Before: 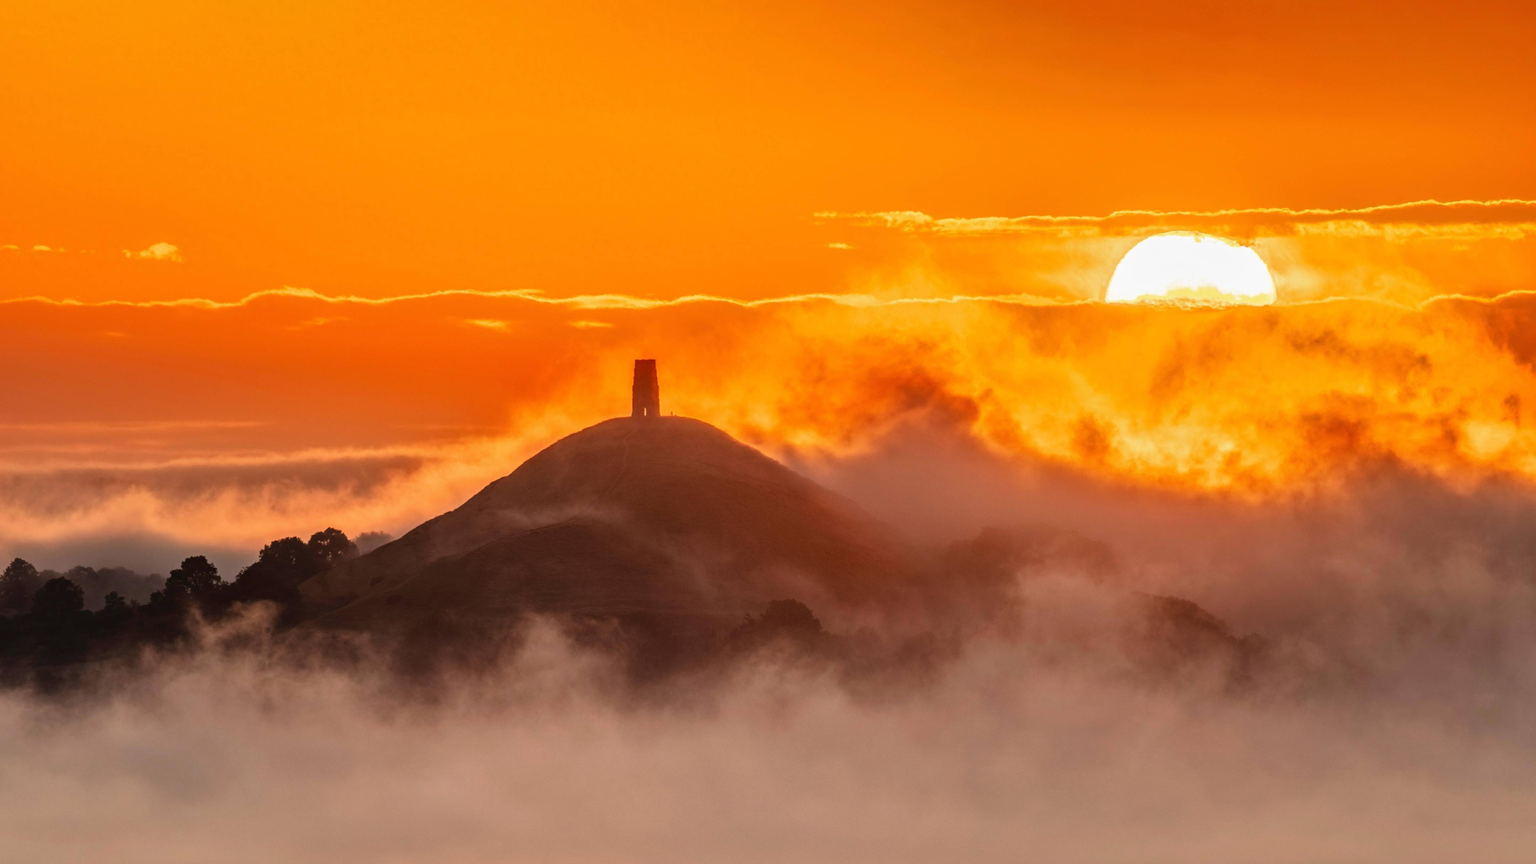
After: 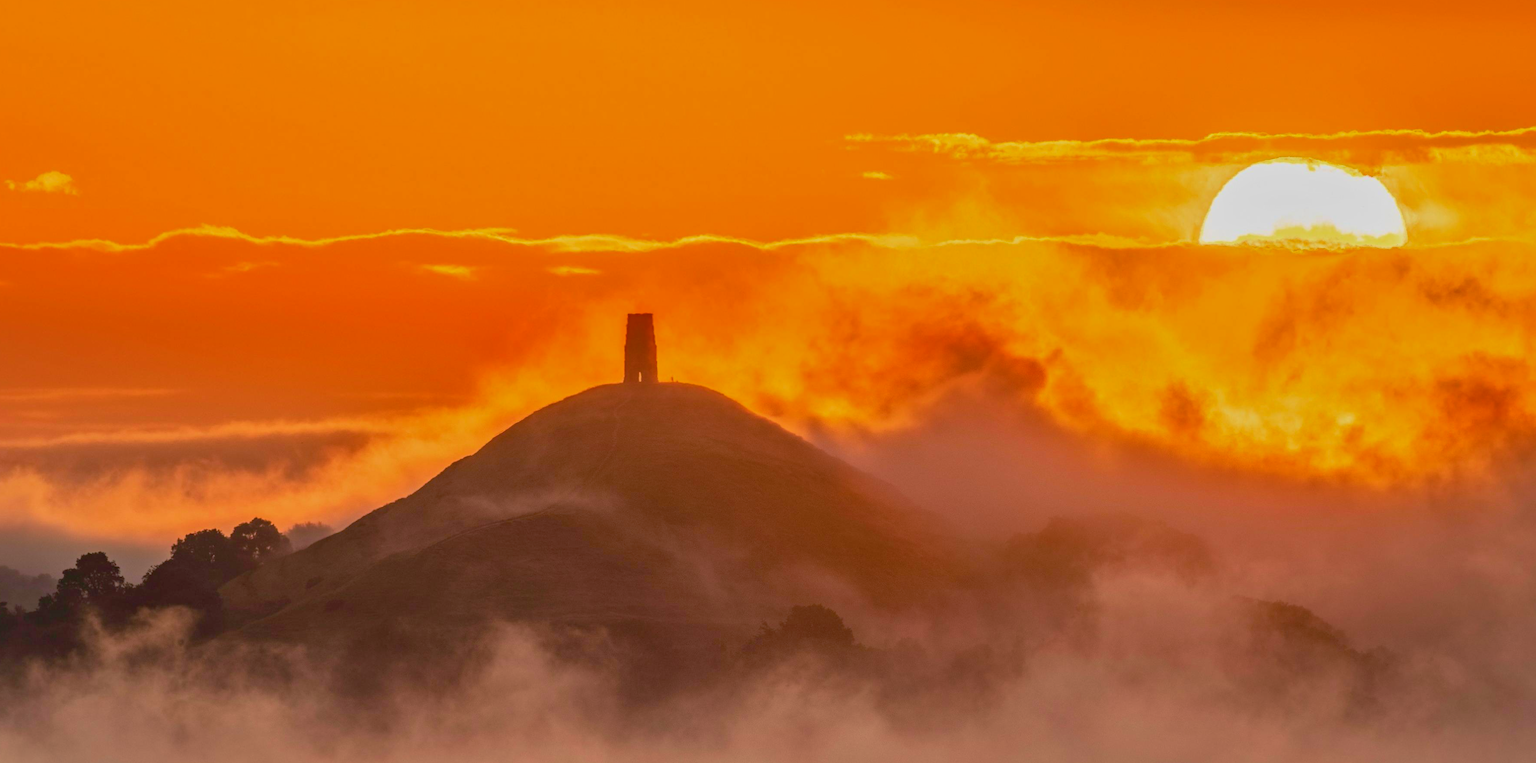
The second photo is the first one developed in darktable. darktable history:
local contrast: mode bilateral grid, contrast 20, coarseness 51, detail 119%, midtone range 0.2
color balance rgb: perceptual saturation grading › global saturation 25.792%, contrast -19.926%
tone curve: curves: ch0 [(0, 0.042) (0.129, 0.18) (0.501, 0.497) (1, 1)], preserve colors none
crop: left 7.746%, top 11.799%, right 9.963%, bottom 15.446%
velvia: on, module defaults
